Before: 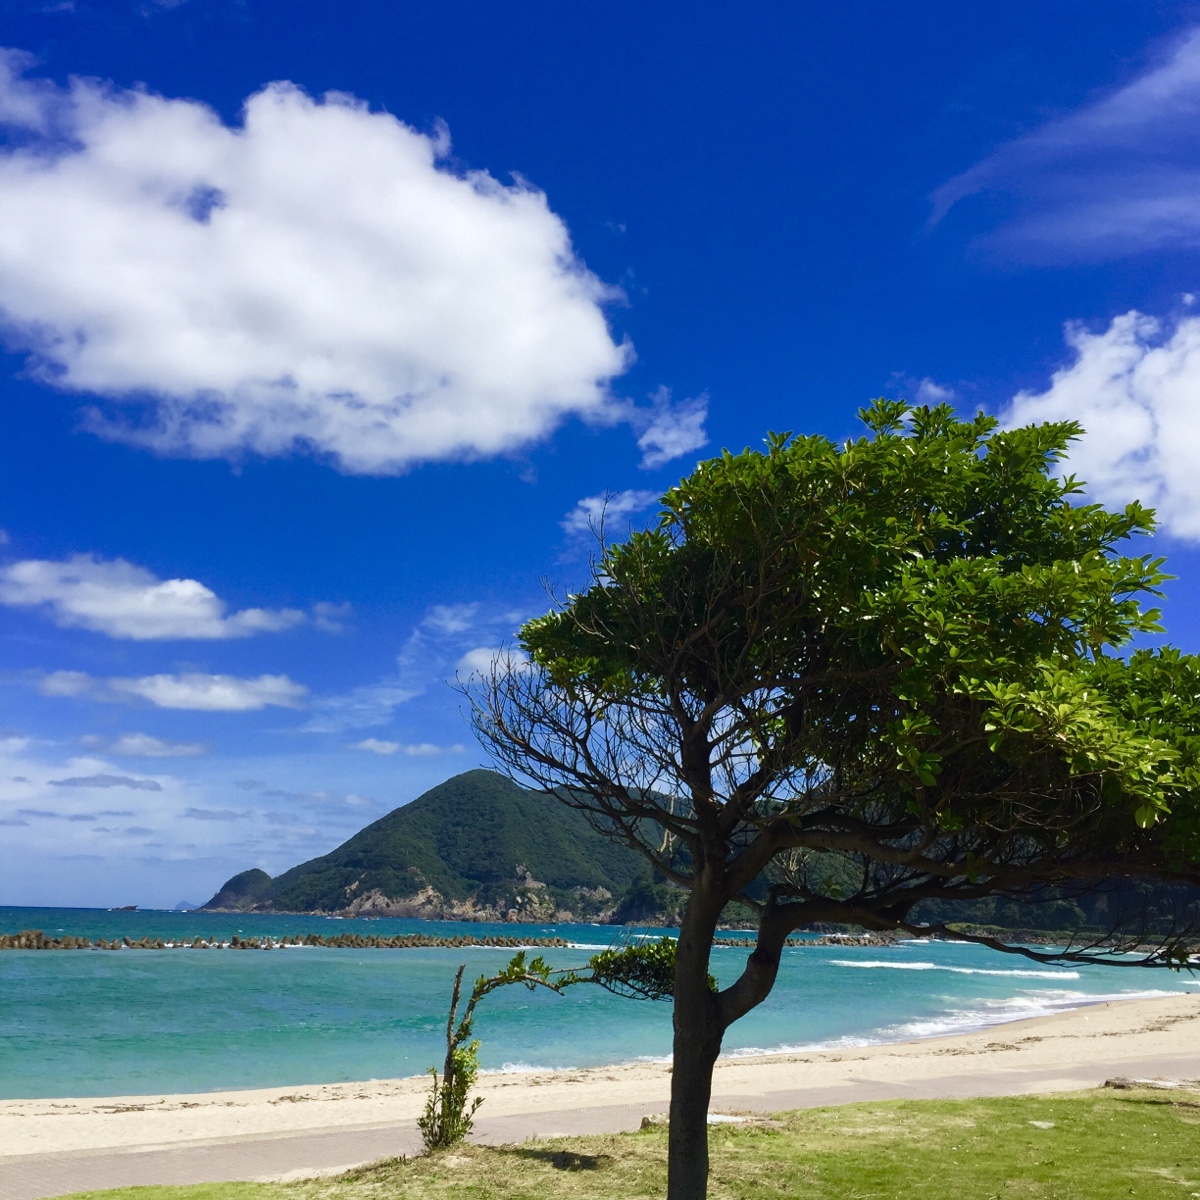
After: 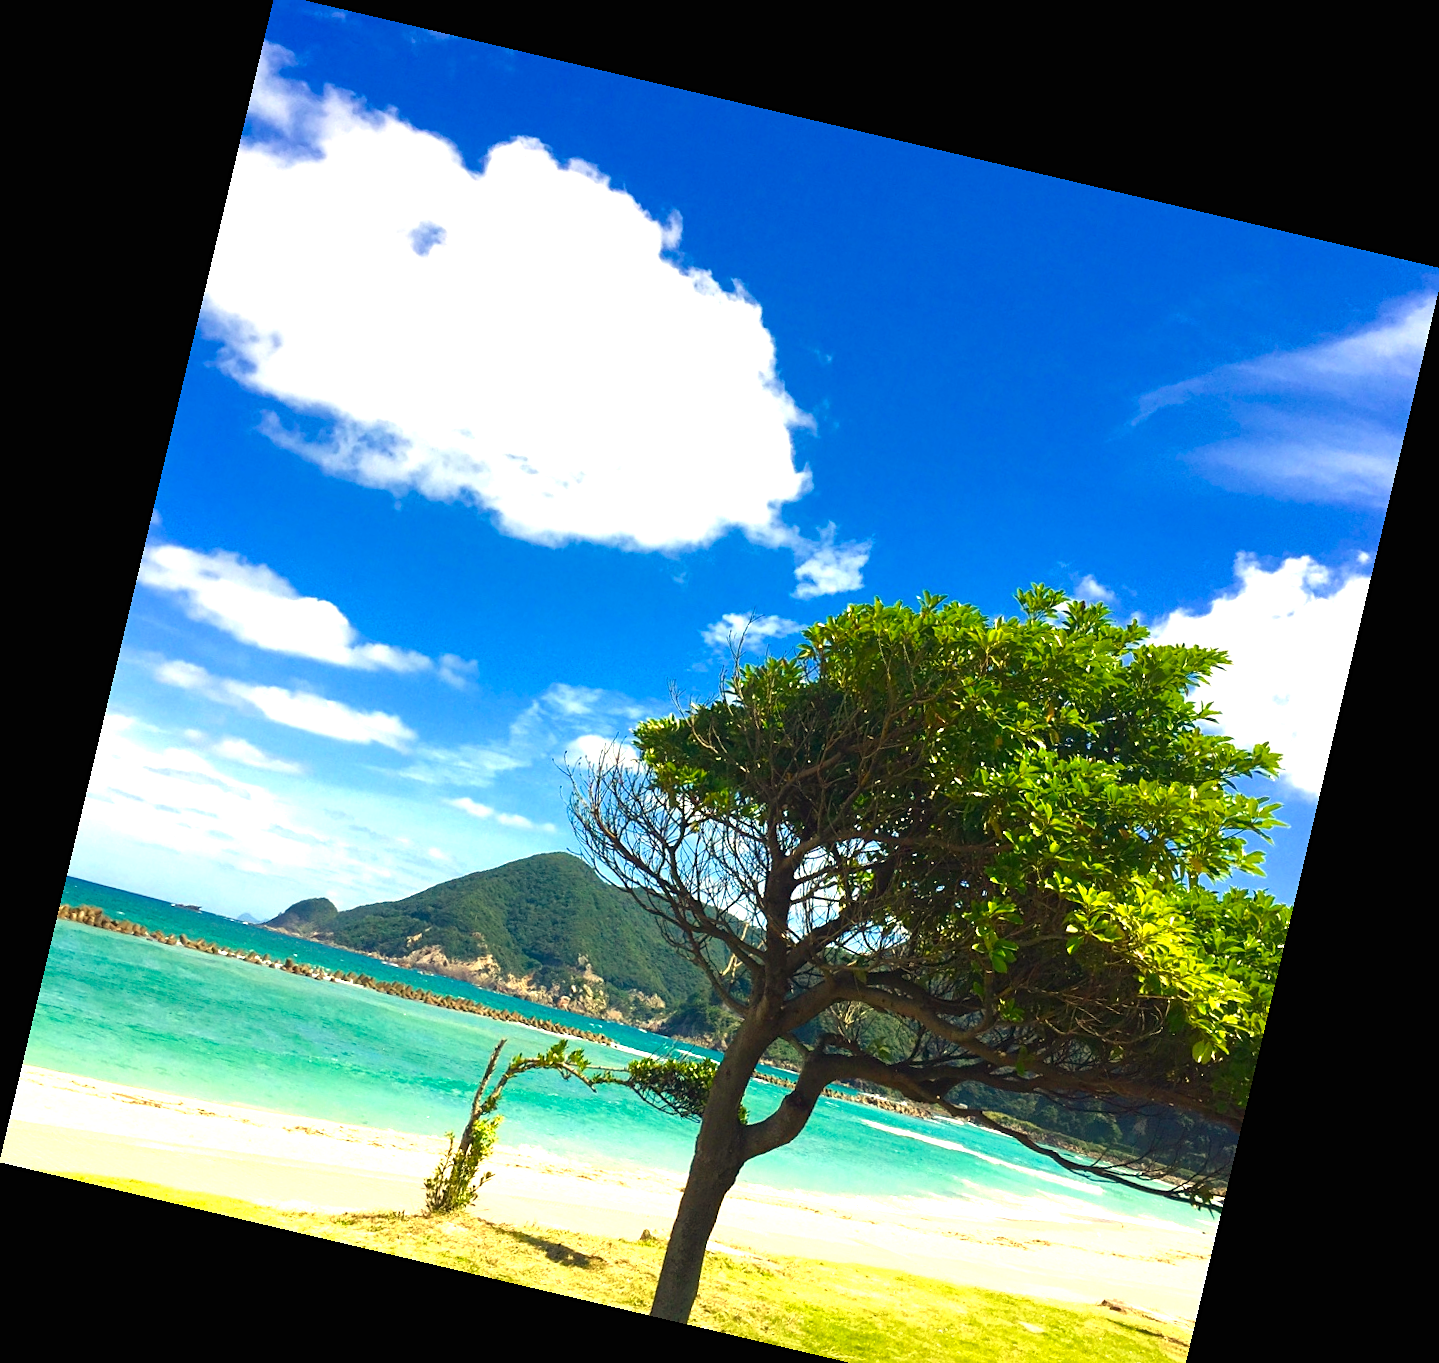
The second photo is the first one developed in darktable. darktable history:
rotate and perspective: rotation 13.27°, automatic cropping off
exposure: black level correction 0, exposure 1.5 EV, compensate exposure bias true, compensate highlight preservation false
crop: top 0.448%, right 0.264%, bottom 5.045%
sharpen: amount 0.2
white balance: red 1.08, blue 0.791
